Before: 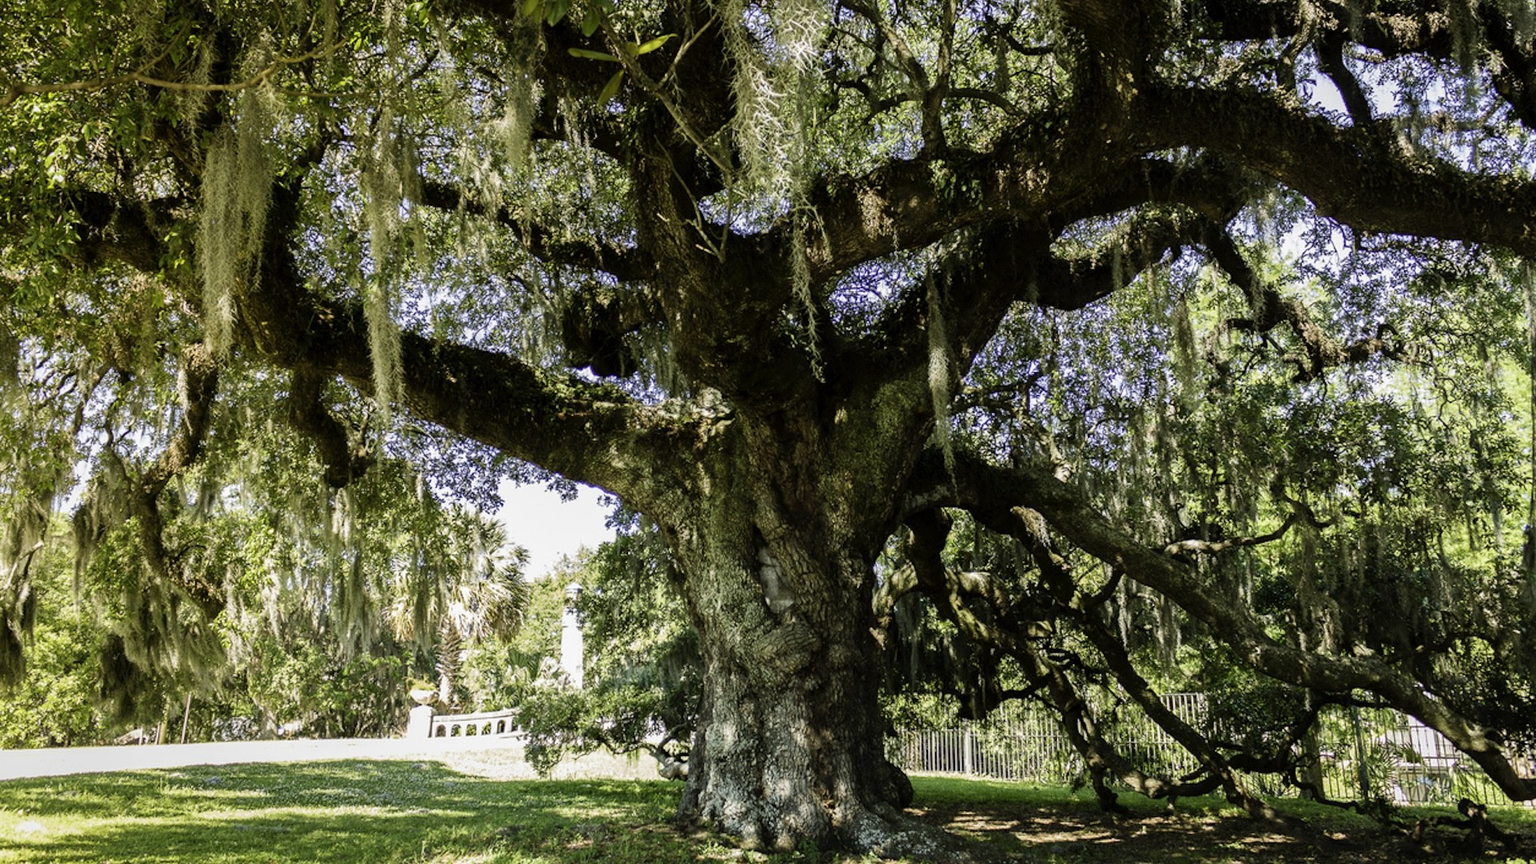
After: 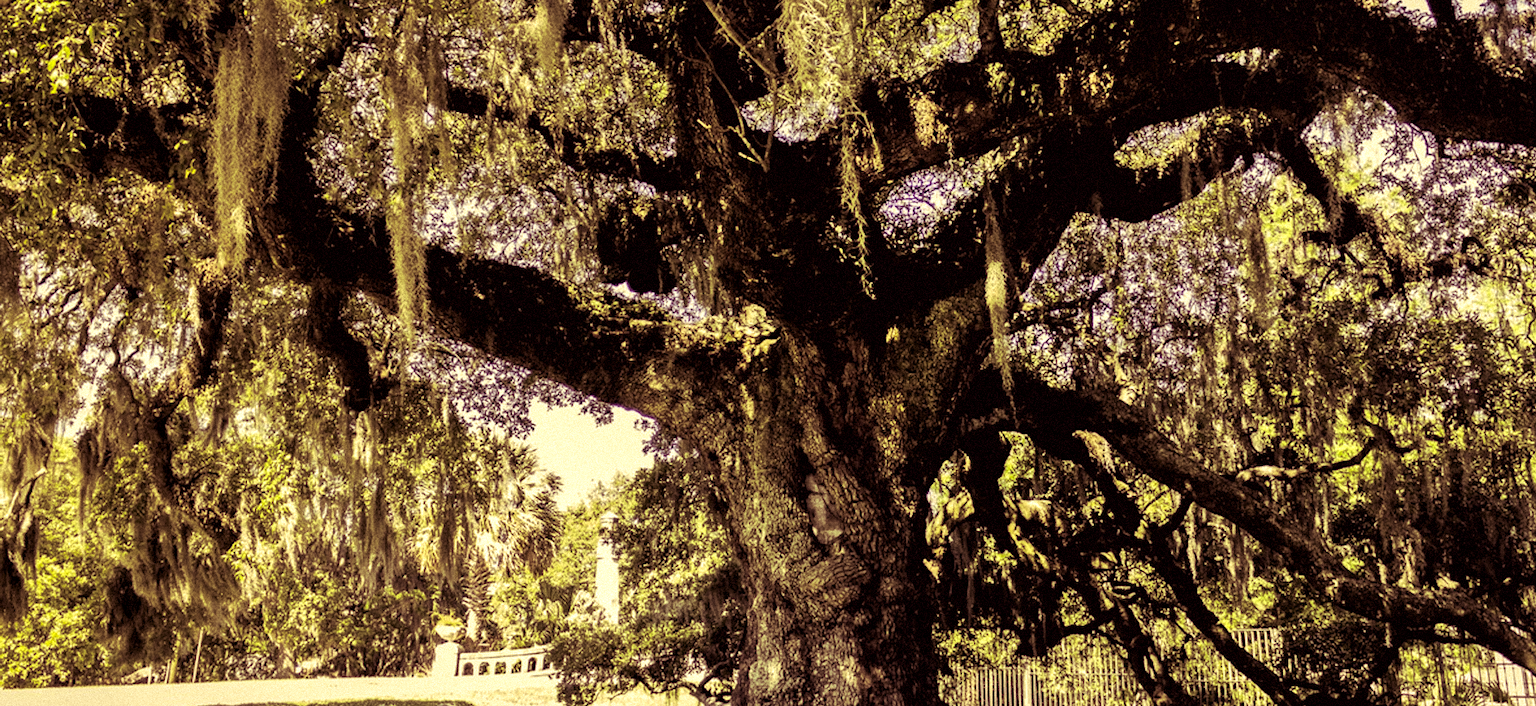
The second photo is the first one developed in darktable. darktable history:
split-toning: on, module defaults
local contrast: highlights 100%, shadows 100%, detail 120%, midtone range 0.2
grain: mid-tones bias 0%
crop and rotate: angle 0.03°, top 11.643%, right 5.651%, bottom 11.189%
color correction: highlights a* -0.482, highlights b* 40, shadows a* 9.8, shadows b* -0.161
color zones: curves: ch0 [(0, 0.558) (0.143, 0.559) (0.286, 0.529) (0.429, 0.505) (0.571, 0.5) (0.714, 0.5) (0.857, 0.5) (1, 0.558)]; ch1 [(0, 0.469) (0.01, 0.469) (0.12, 0.446) (0.248, 0.469) (0.5, 0.5) (0.748, 0.5) (0.99, 0.469) (1, 0.469)]
shadows and highlights: low approximation 0.01, soften with gaussian
exposure: black level correction 0.005, exposure 0.001 EV, compensate highlight preservation false
